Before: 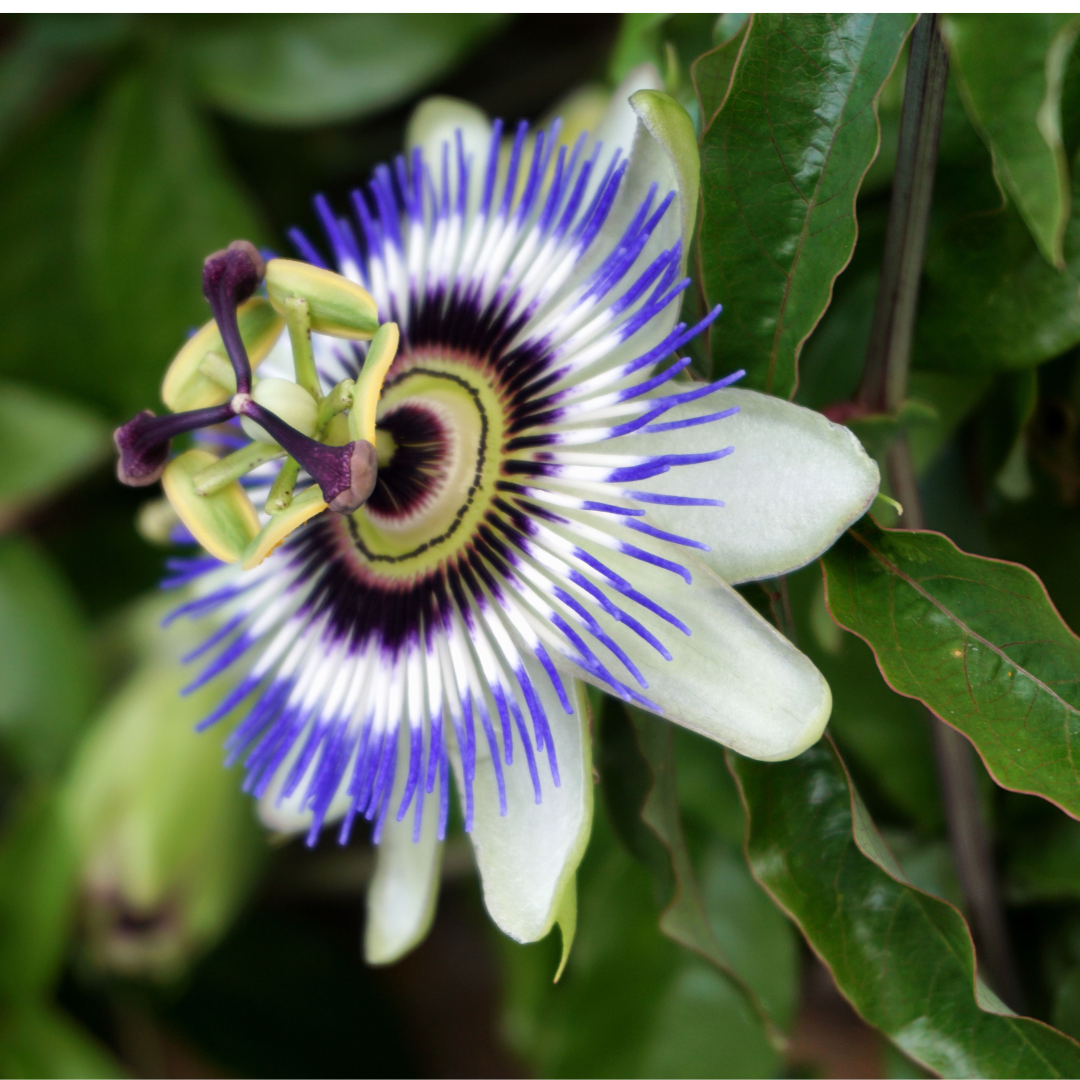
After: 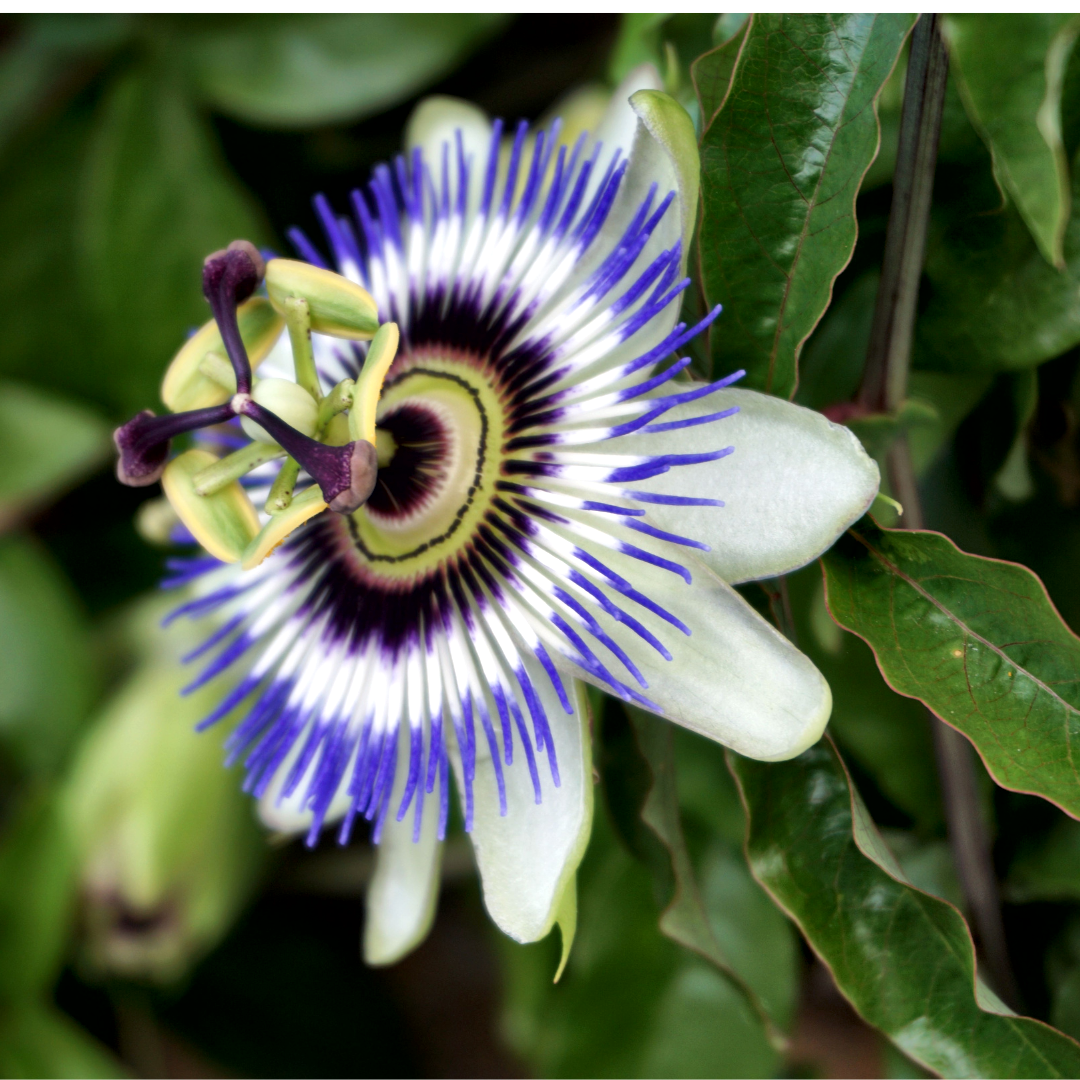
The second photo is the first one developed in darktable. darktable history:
local contrast: mode bilateral grid, contrast 24, coarseness 60, detail 151%, midtone range 0.2
